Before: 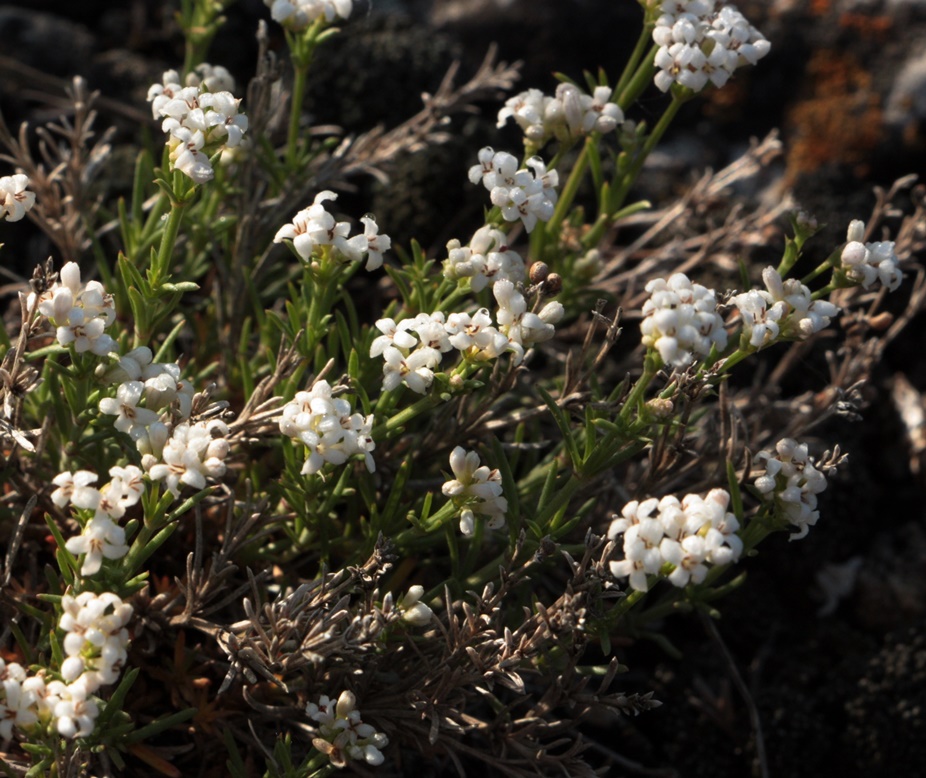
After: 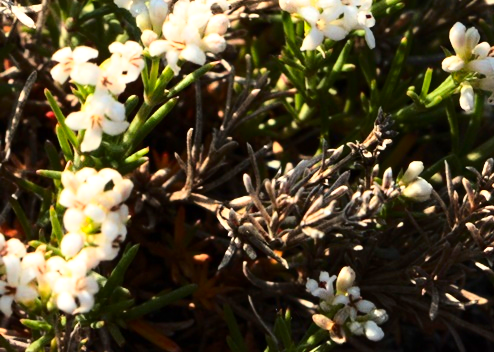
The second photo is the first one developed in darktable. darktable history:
exposure: exposure 0.401 EV, compensate highlight preservation false
crop and rotate: top 54.501%, right 46.61%, bottom 0.223%
contrast brightness saturation: contrast 0.172, saturation 0.306
base curve: curves: ch0 [(0, 0) (0.028, 0.03) (0.121, 0.232) (0.46, 0.748) (0.859, 0.968) (1, 1)]
